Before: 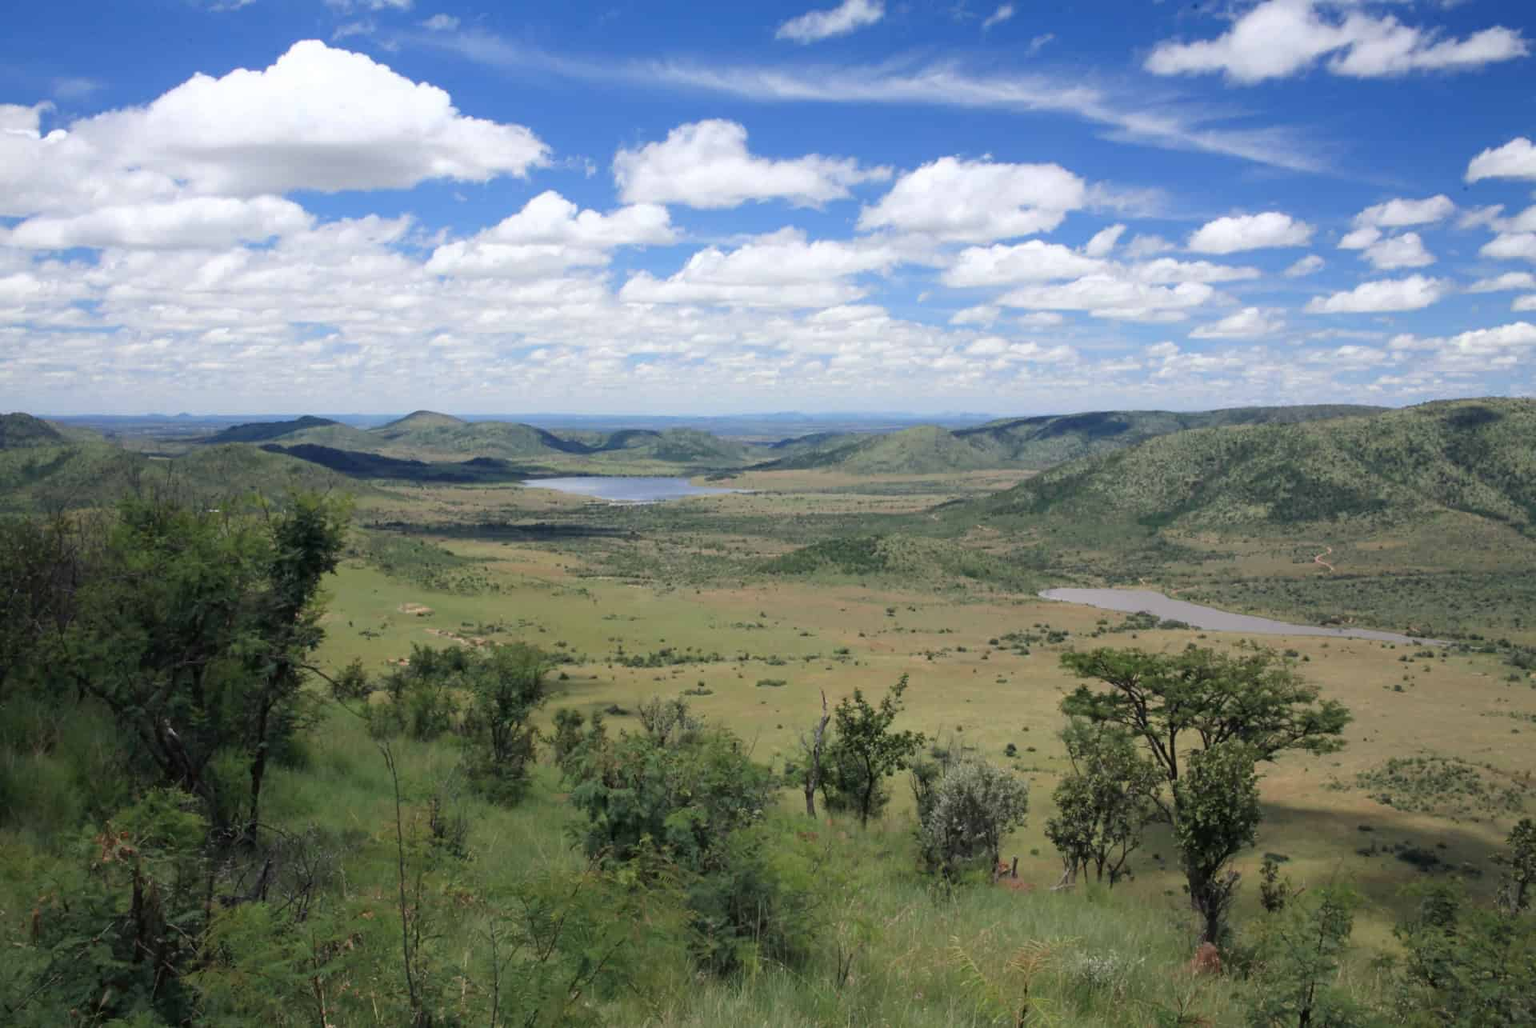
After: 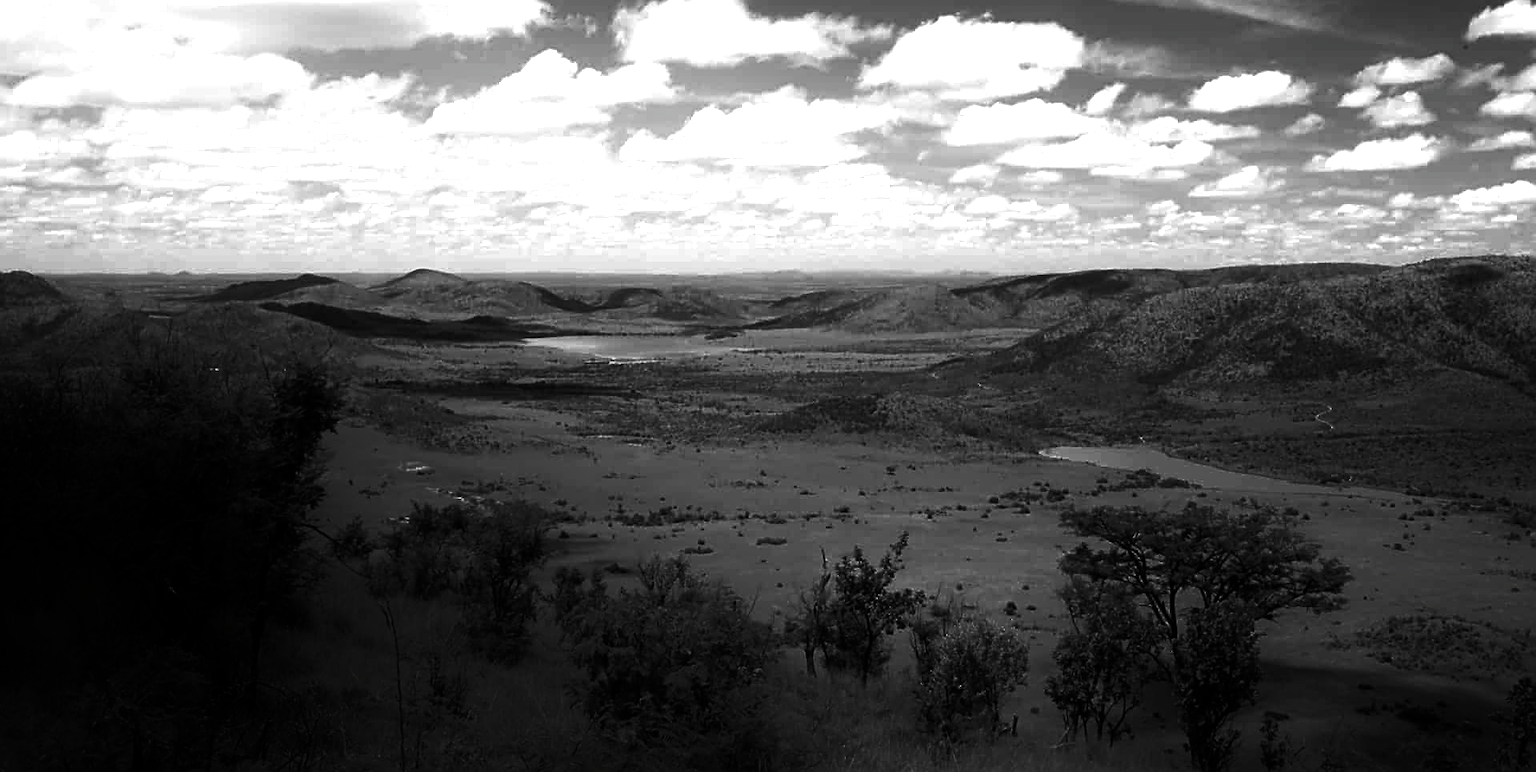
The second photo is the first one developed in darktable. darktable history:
contrast brightness saturation: contrast -0.031, brightness -0.598, saturation -0.993
crop: top 13.786%, bottom 11.015%
color balance rgb: perceptual saturation grading › global saturation 15.087%, perceptual brilliance grading › global brilliance 18.048%
shadows and highlights: shadows -68.17, highlights 34.15, soften with gaussian
sharpen: on, module defaults
